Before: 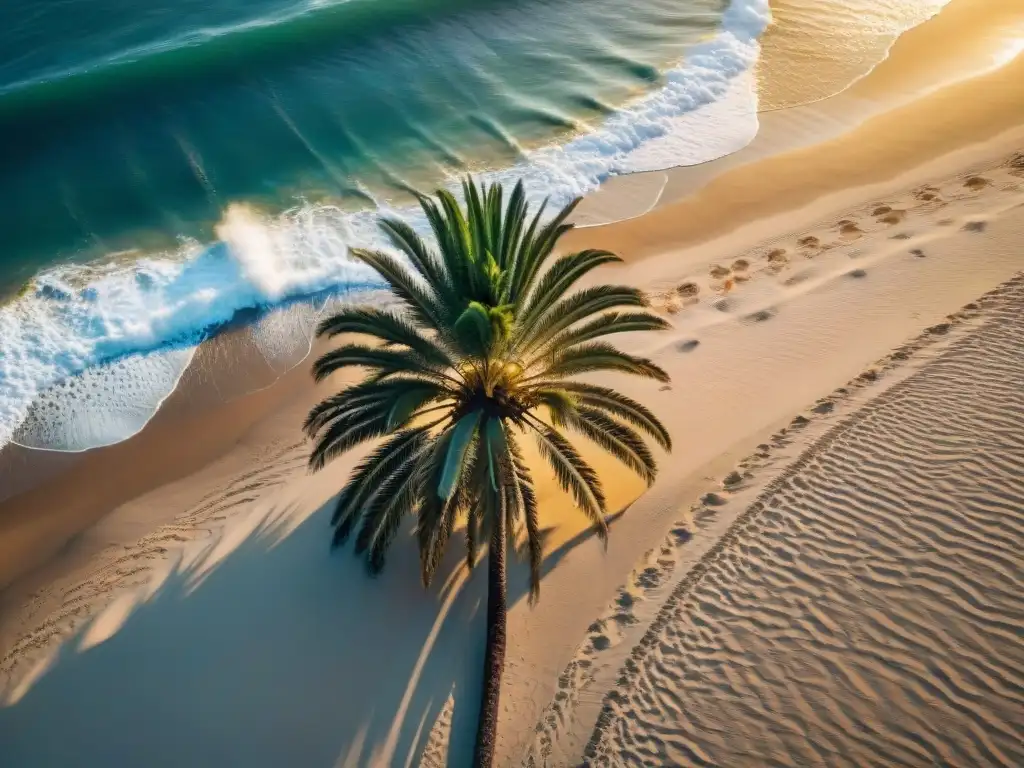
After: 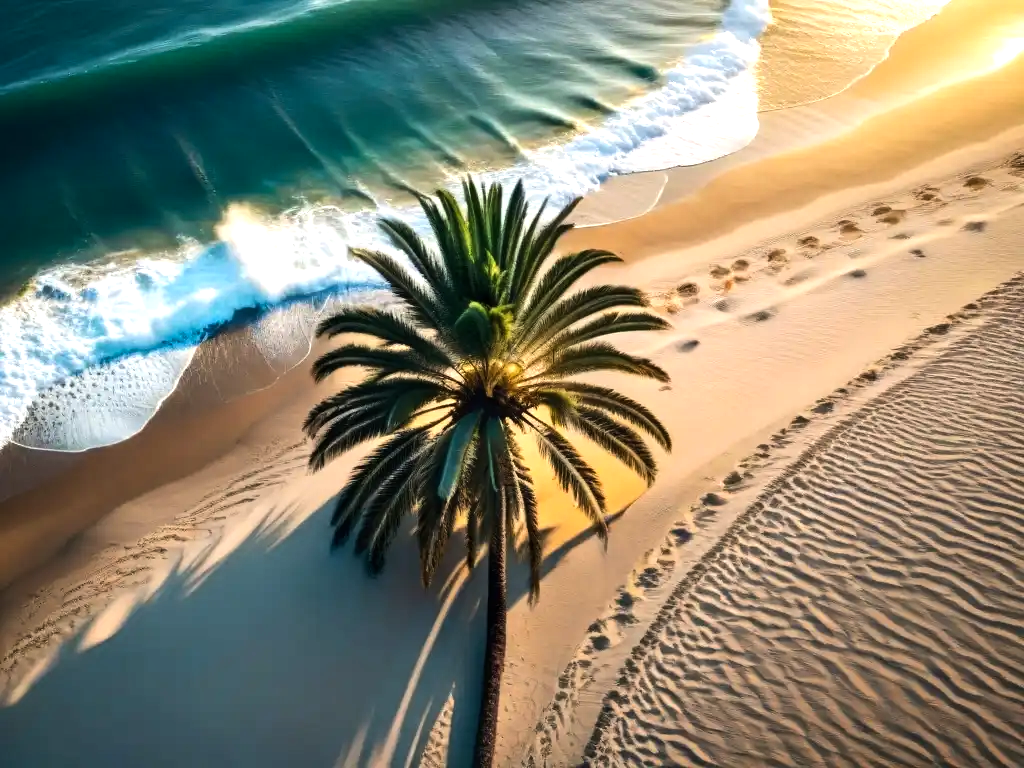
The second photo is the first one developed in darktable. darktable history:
tone equalizer: -8 EV -0.75 EV, -7 EV -0.7 EV, -6 EV -0.6 EV, -5 EV -0.4 EV, -3 EV 0.4 EV, -2 EV 0.6 EV, -1 EV 0.7 EV, +0 EV 0.75 EV, edges refinement/feathering 500, mask exposure compensation -1.57 EV, preserve details no
haze removal: strength 0.12, distance 0.25, compatibility mode true, adaptive false
